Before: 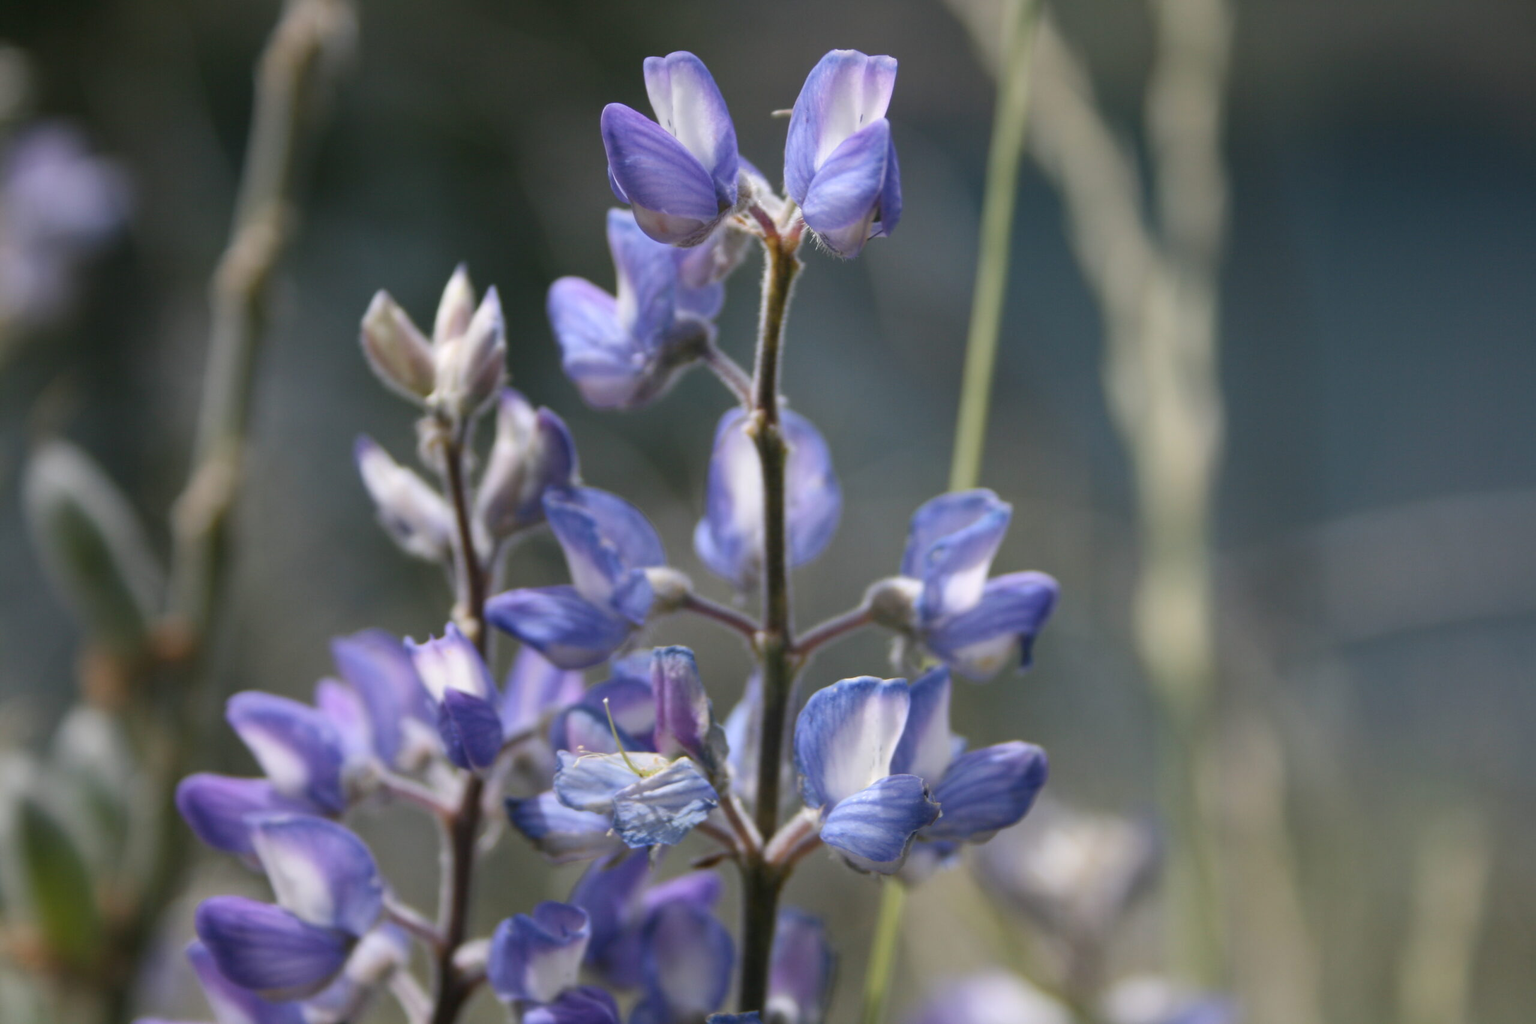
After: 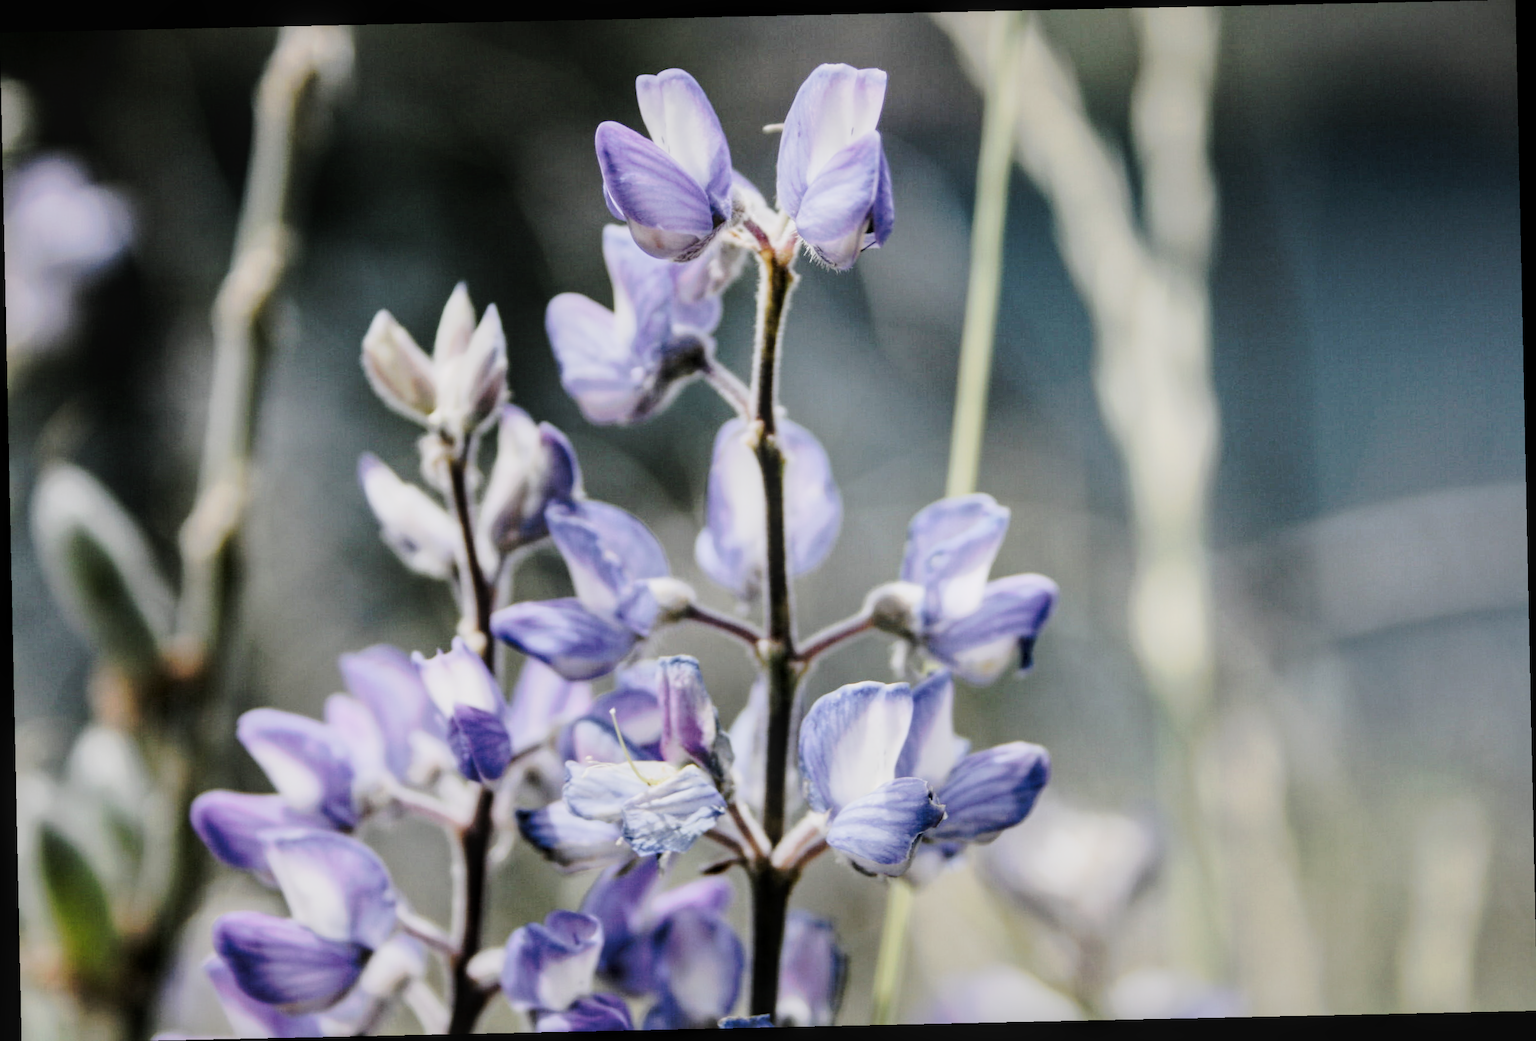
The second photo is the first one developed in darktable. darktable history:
local contrast: on, module defaults
tone curve: curves: ch0 [(0, 0) (0.003, 0.021) (0.011, 0.033) (0.025, 0.059) (0.044, 0.097) (0.069, 0.141) (0.1, 0.186) (0.136, 0.237) (0.177, 0.298) (0.224, 0.378) (0.277, 0.47) (0.335, 0.542) (0.399, 0.605) (0.468, 0.678) (0.543, 0.724) (0.623, 0.787) (0.709, 0.829) (0.801, 0.875) (0.898, 0.912) (1, 1)], preserve colors none
exposure: compensate highlight preservation false
rotate and perspective: rotation -1.24°, automatic cropping off
filmic rgb: black relative exposure -5 EV, hardness 2.88, contrast 1.4, highlights saturation mix -20%
